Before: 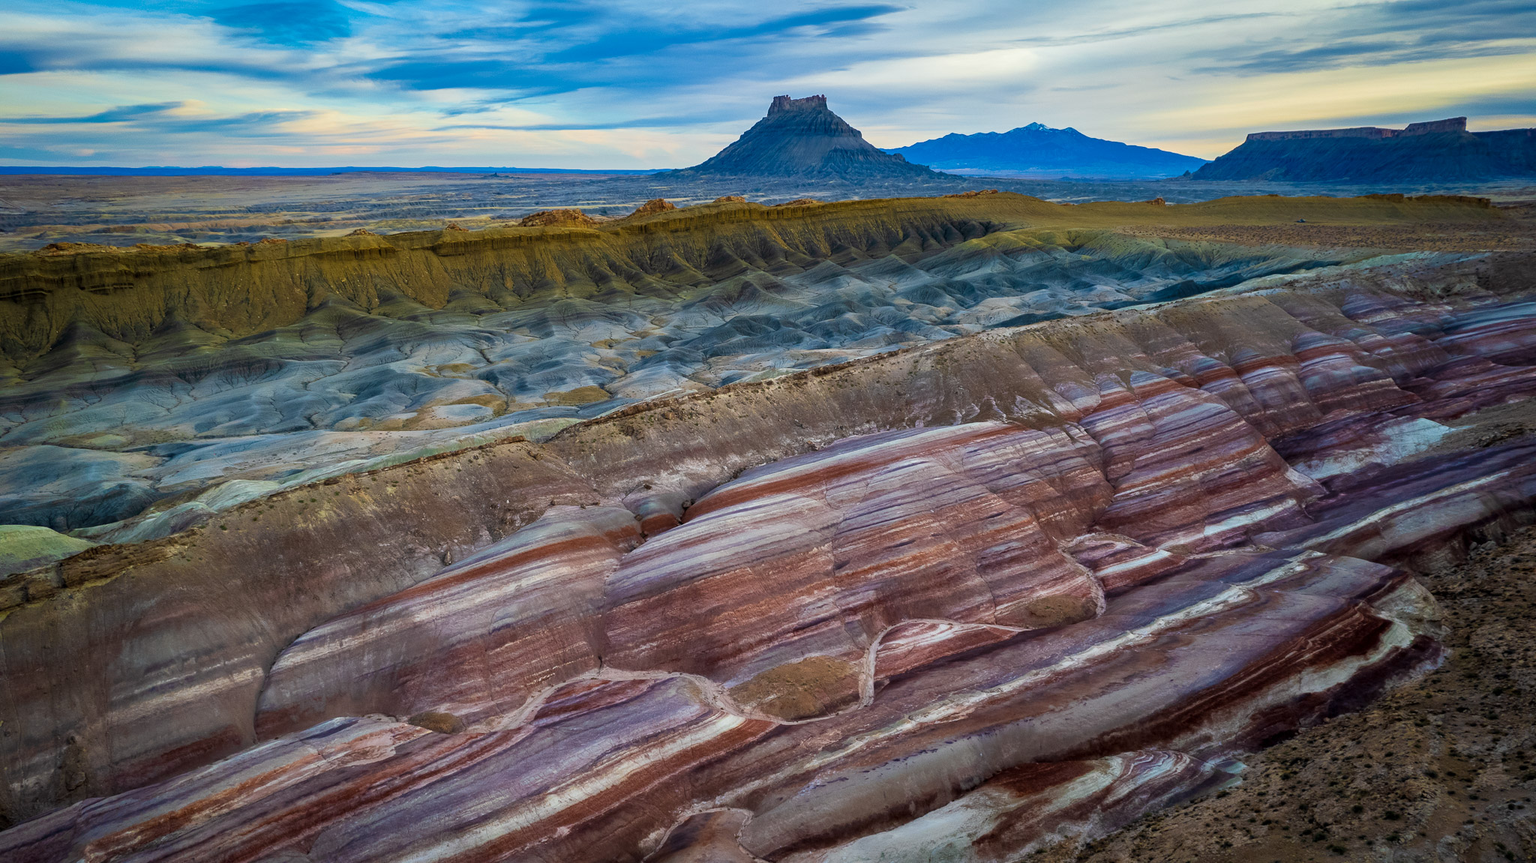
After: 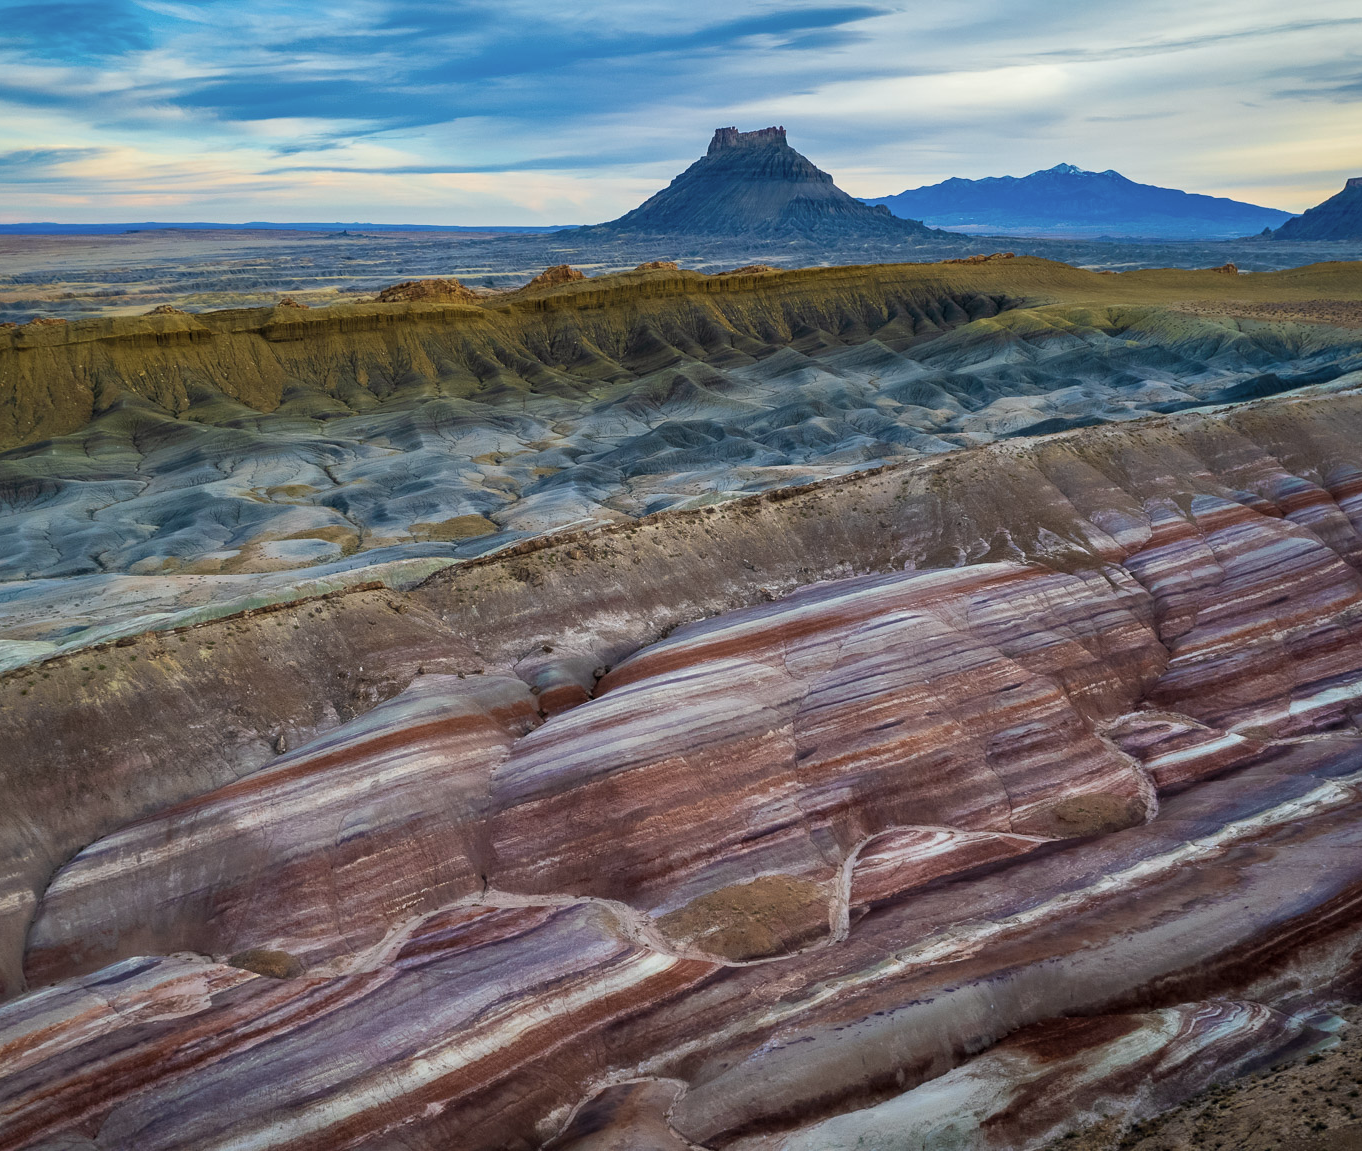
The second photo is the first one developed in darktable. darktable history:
crop and rotate: left 15.454%, right 18.022%
contrast brightness saturation: saturation -0.158
